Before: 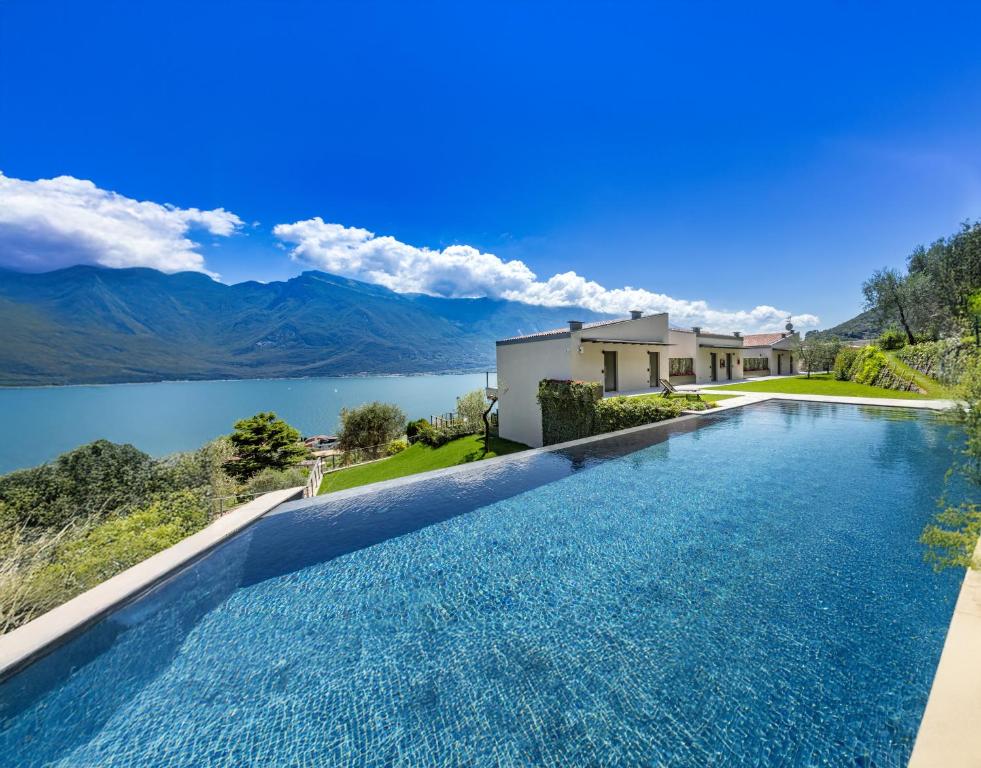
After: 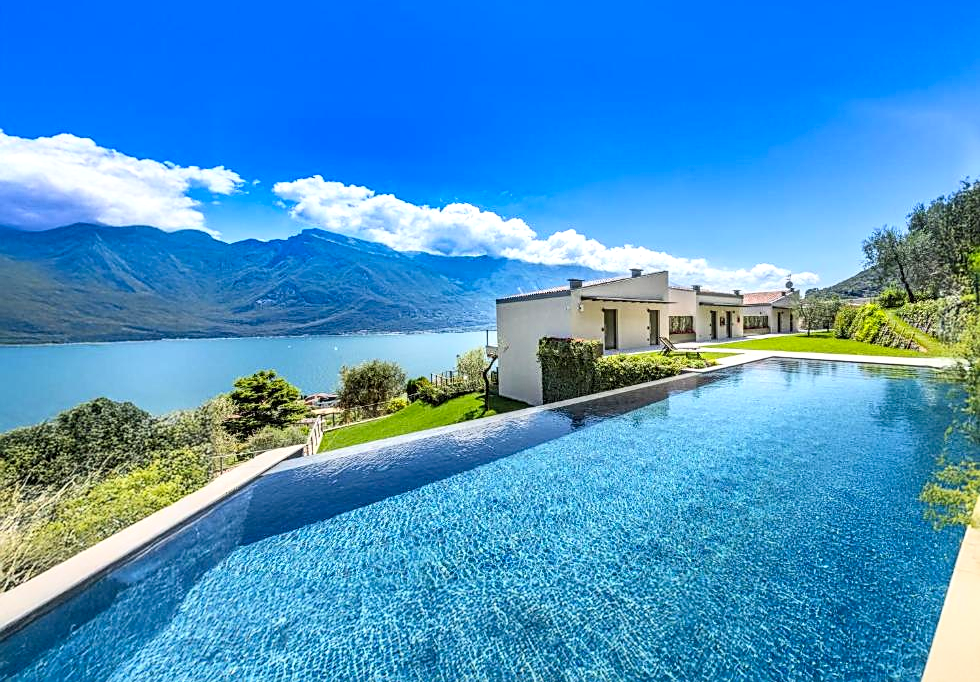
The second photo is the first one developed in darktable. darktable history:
contrast brightness saturation: contrast 0.204, brightness 0.162, saturation 0.217
local contrast: on, module defaults
sharpen: on, module defaults
crop and rotate: top 5.516%, bottom 5.588%
